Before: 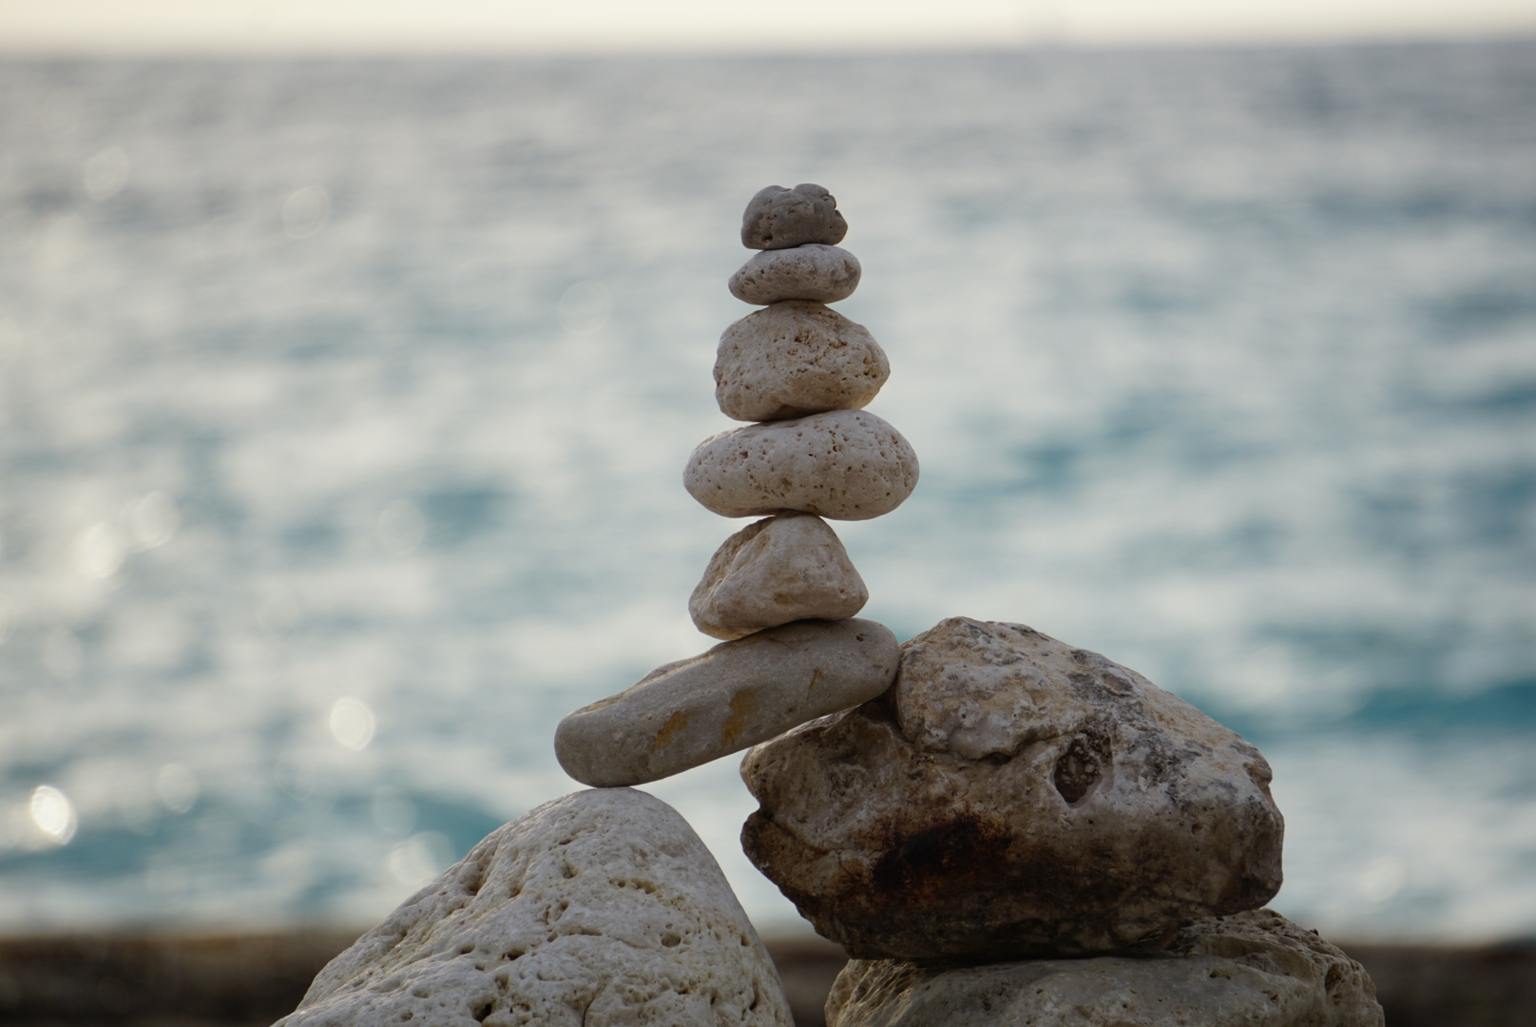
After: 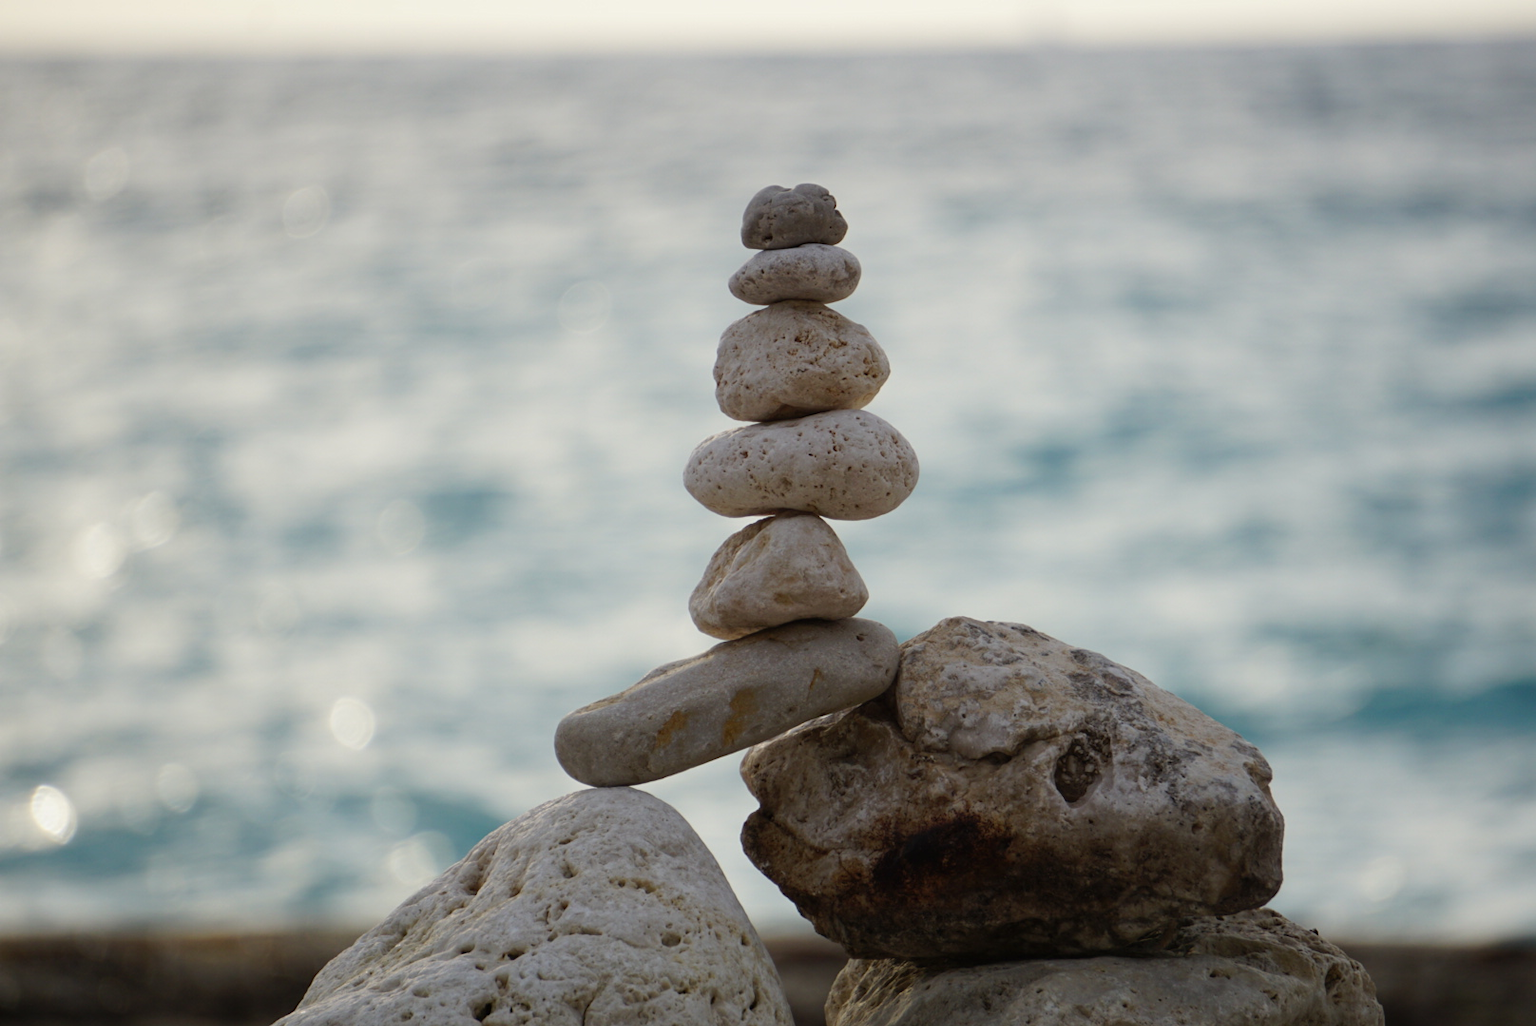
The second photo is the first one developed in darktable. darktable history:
tone curve: curves: ch0 [(0, 0) (0.584, 0.595) (1, 1)], color space Lab, independent channels, preserve colors none
